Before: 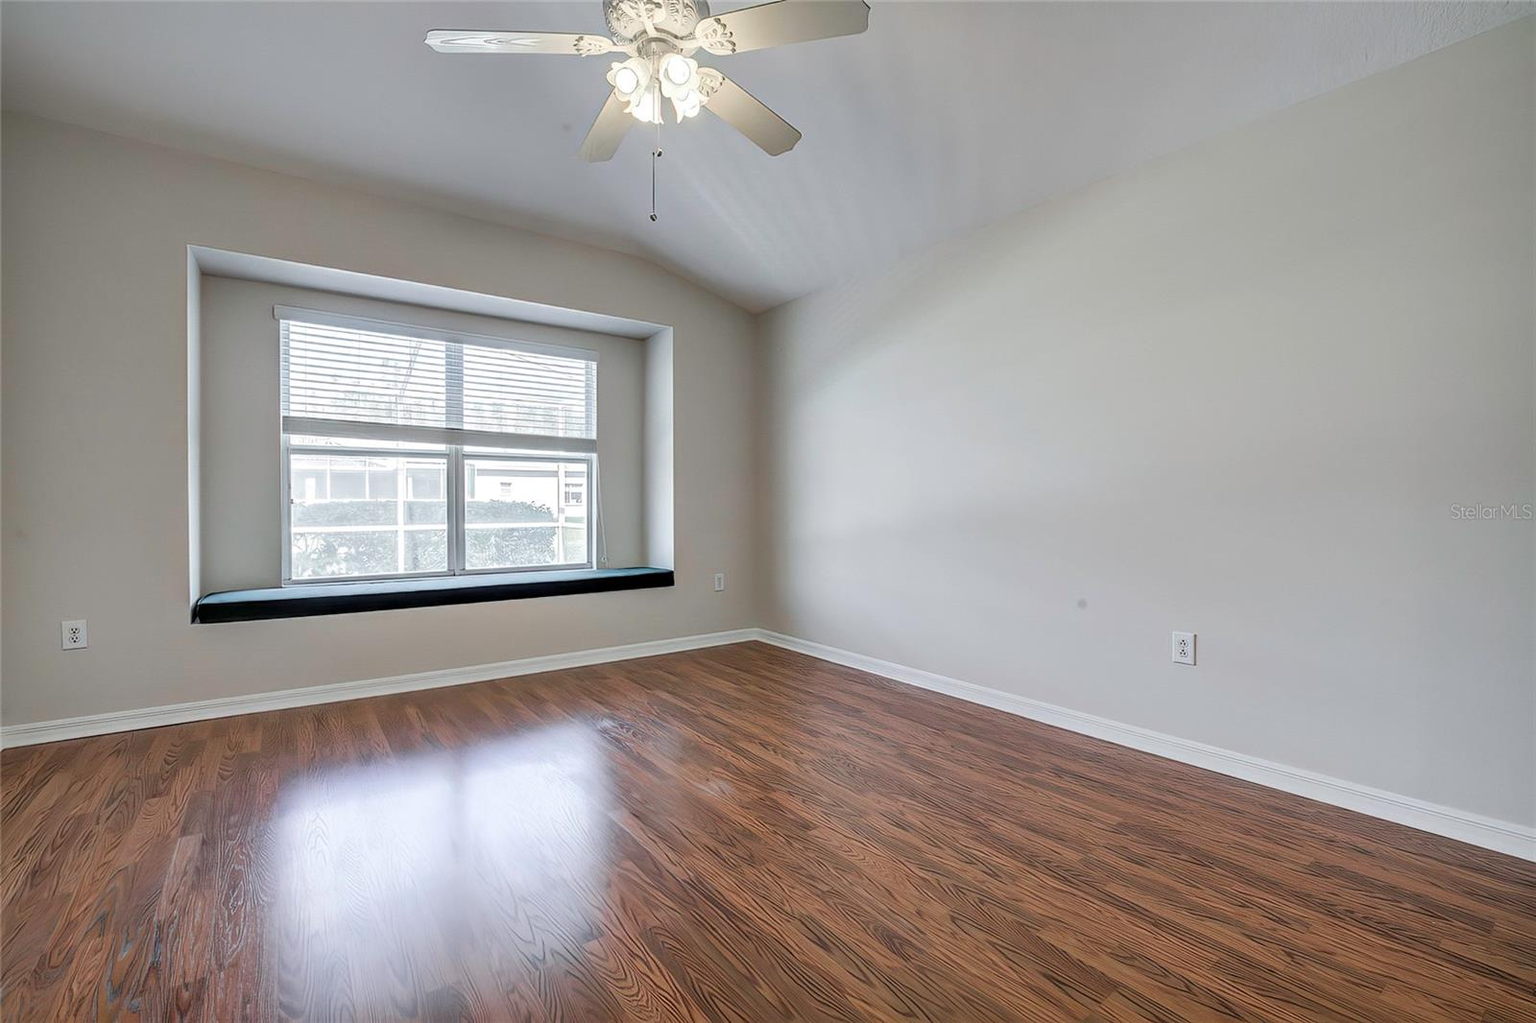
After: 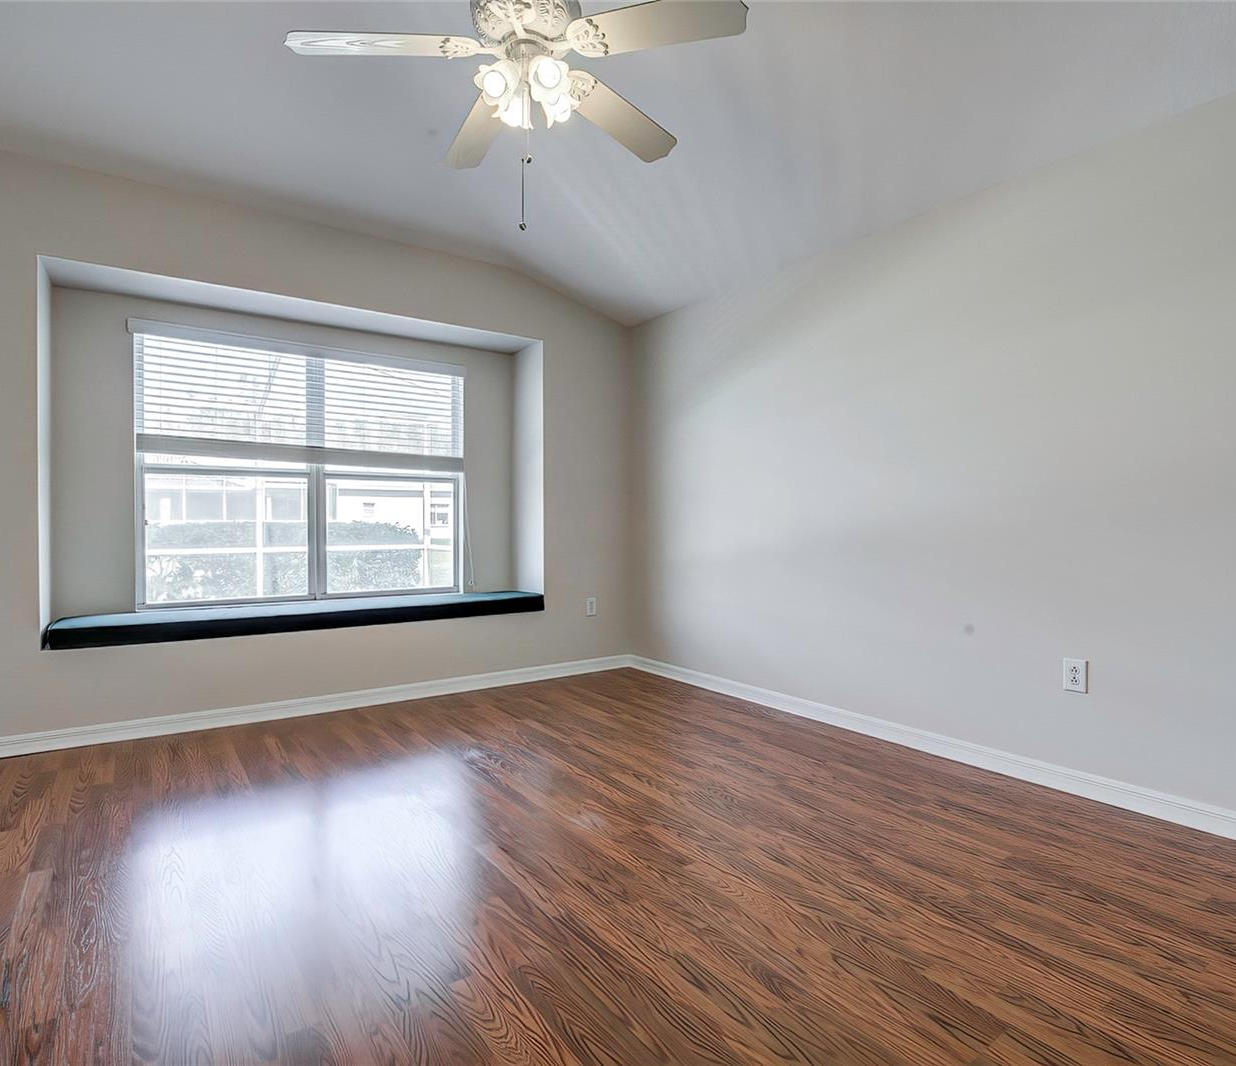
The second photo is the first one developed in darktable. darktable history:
crop: left 9.881%, right 12.817%
